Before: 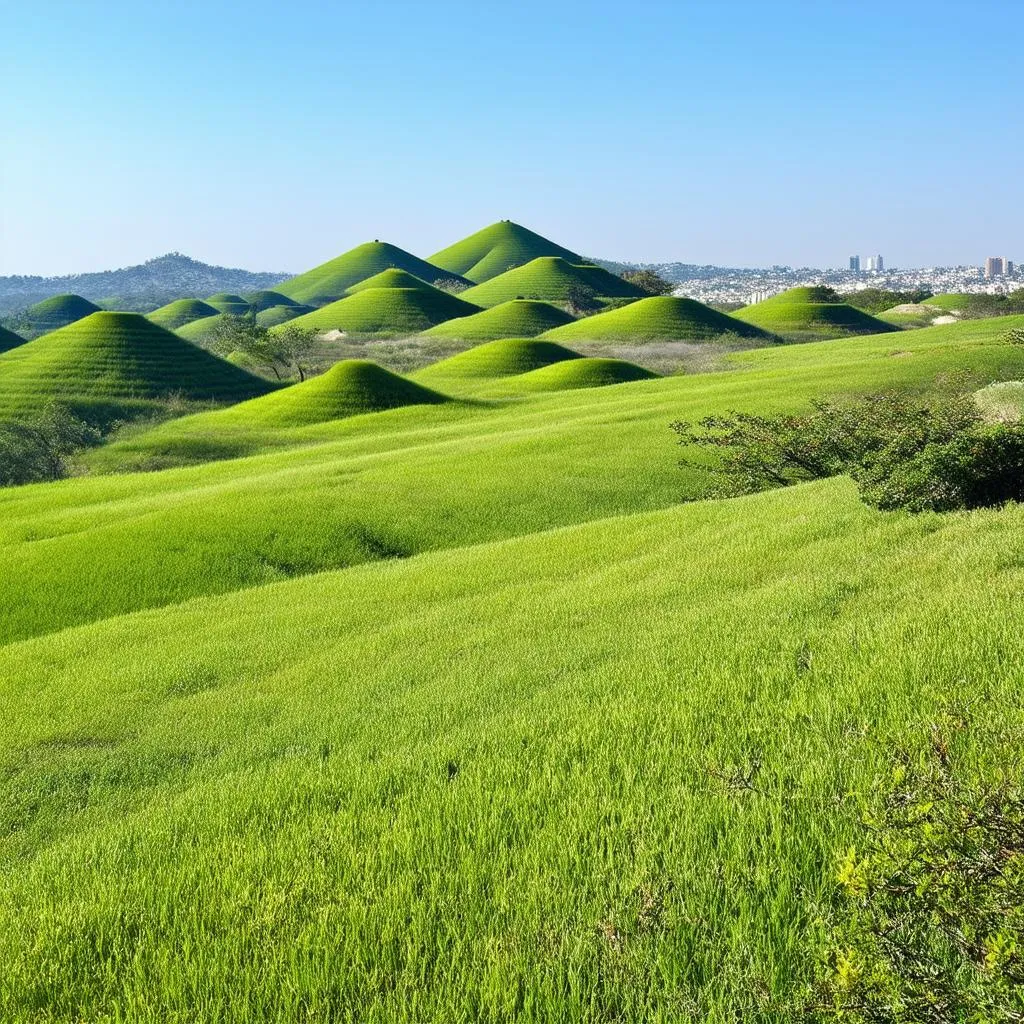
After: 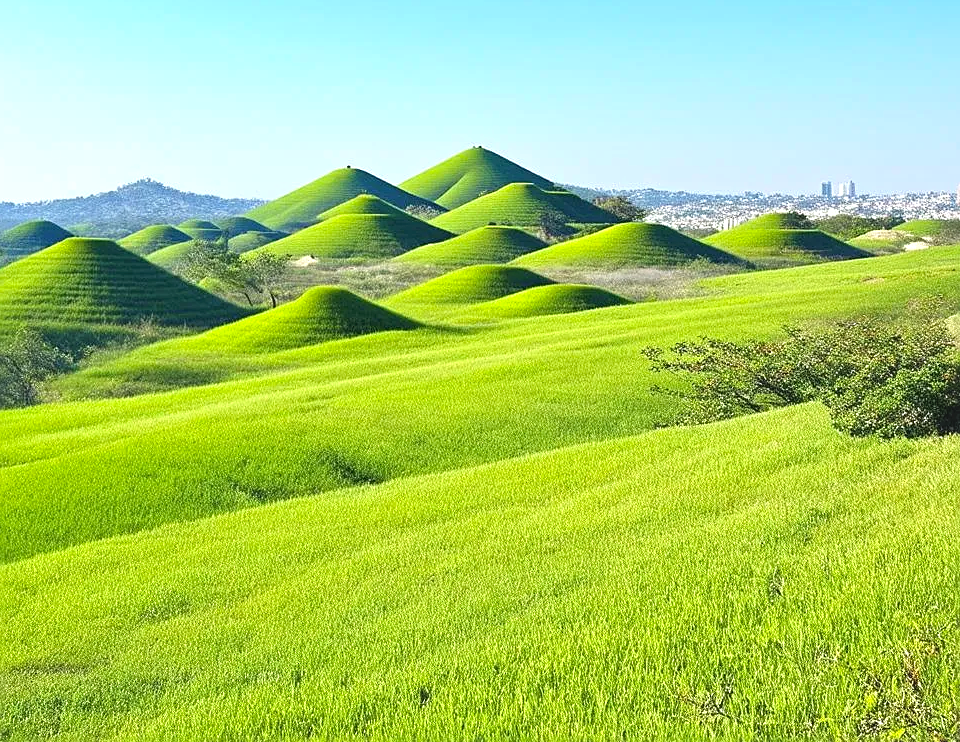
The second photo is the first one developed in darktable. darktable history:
sharpen: amount 0.478
exposure: black level correction 0, exposure 0.6 EV, compensate exposure bias true, compensate highlight preservation false
contrast brightness saturation: contrast -0.1, brightness 0.05, saturation 0.08
crop: left 2.737%, top 7.287%, right 3.421%, bottom 20.179%
